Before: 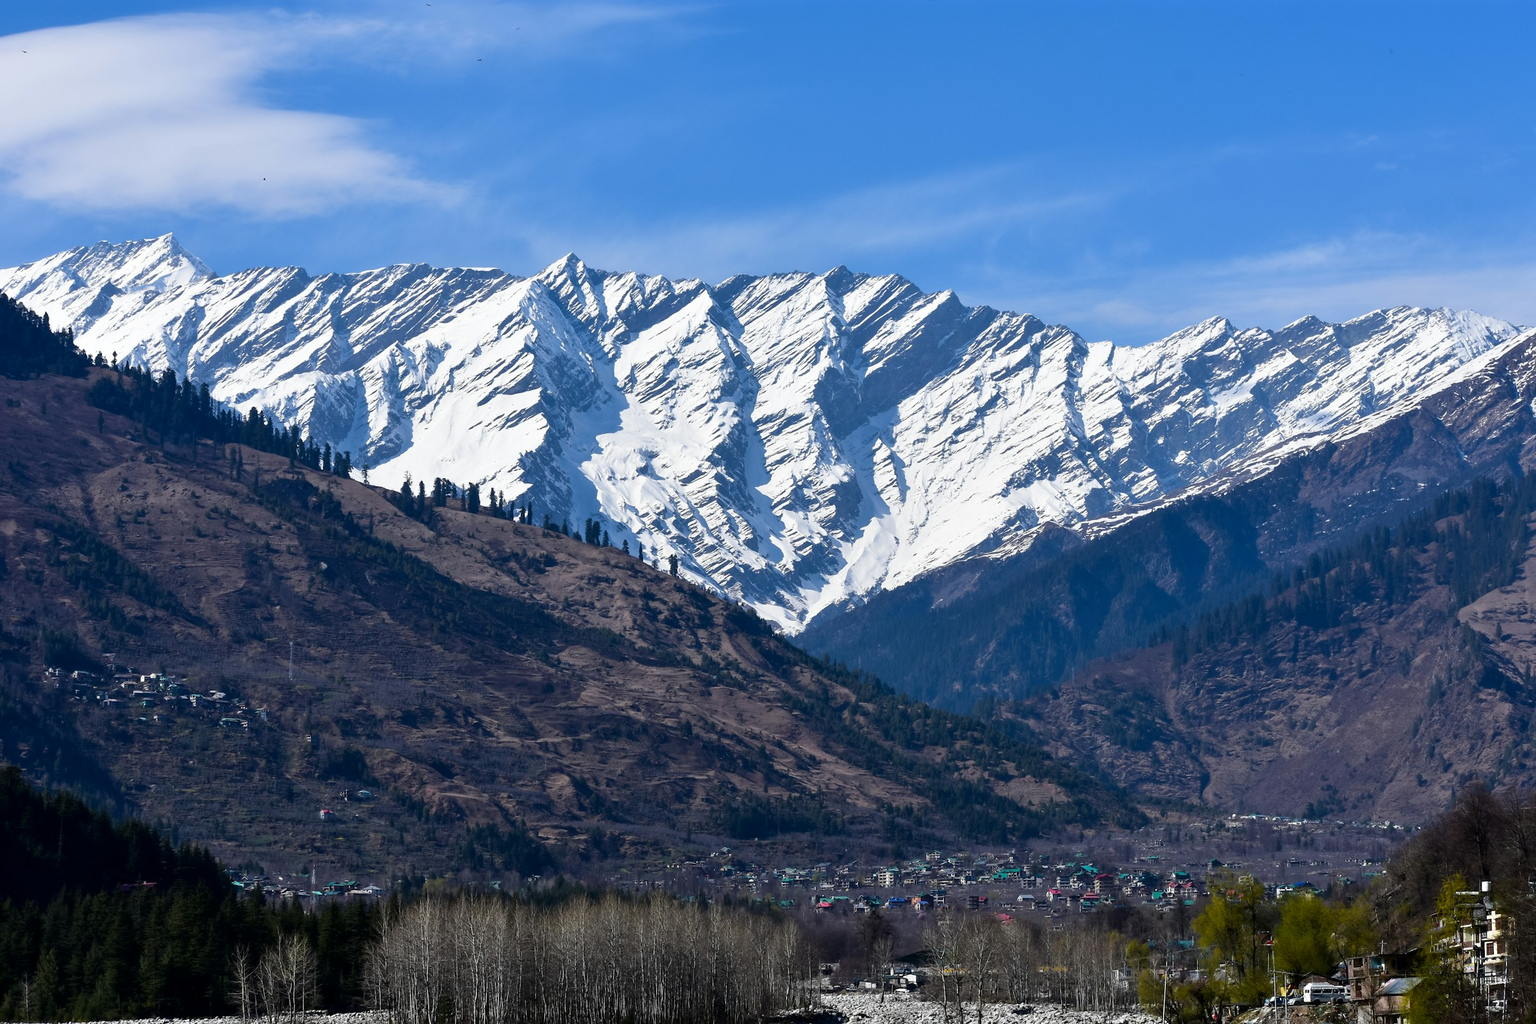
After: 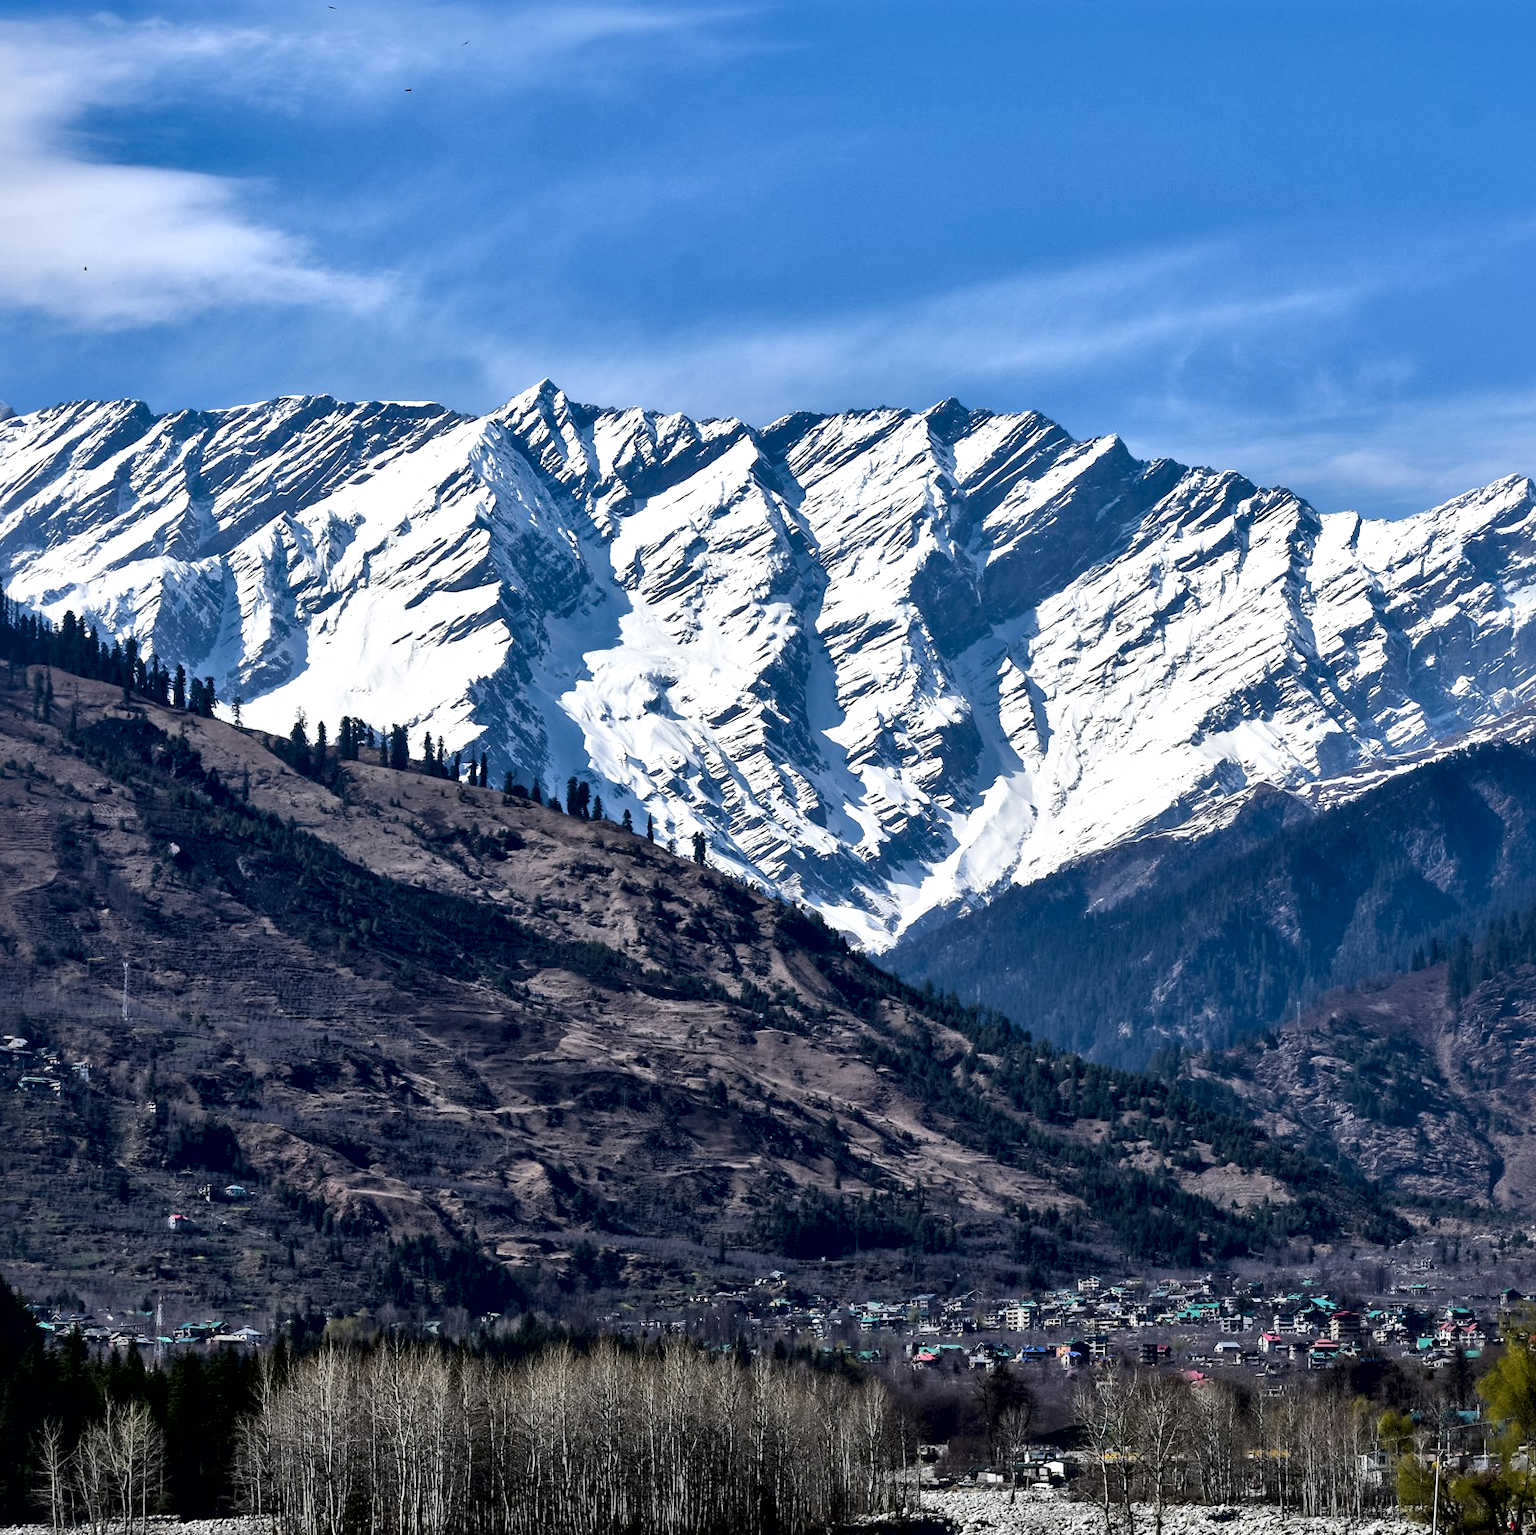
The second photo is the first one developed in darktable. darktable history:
crop and rotate: left 13.537%, right 19.796%
local contrast: mode bilateral grid, contrast 44, coarseness 69, detail 214%, midtone range 0.2
